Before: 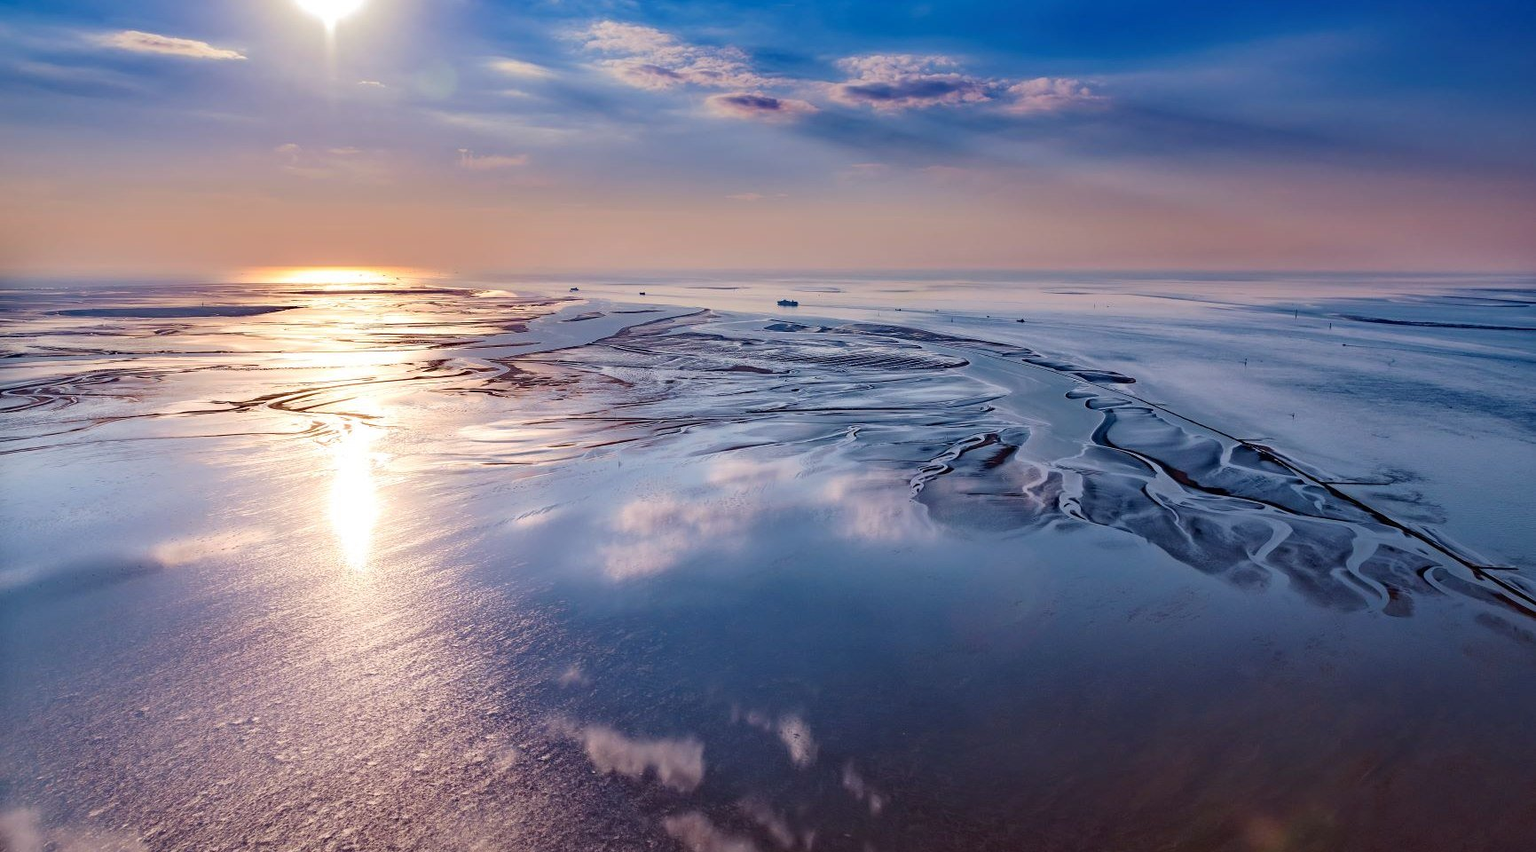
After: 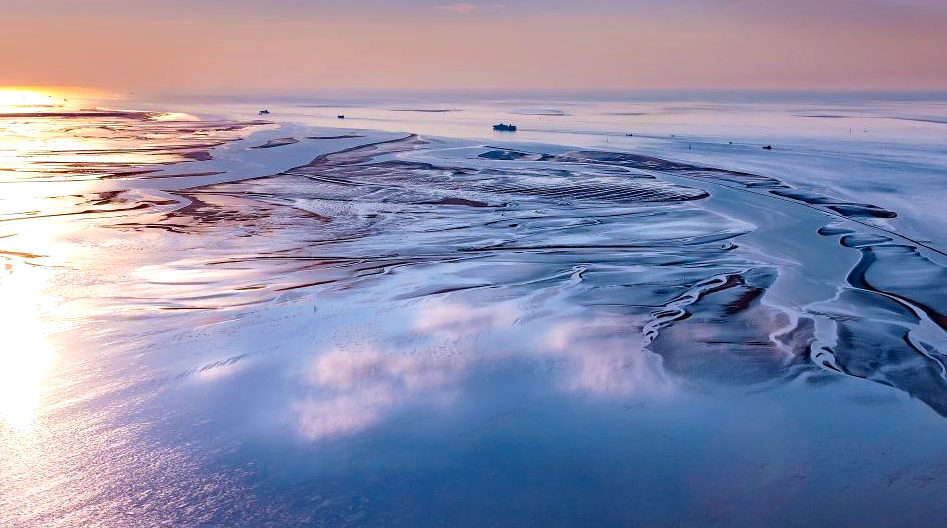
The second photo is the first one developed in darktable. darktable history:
color balance rgb: shadows lift › hue 85.09°, highlights gain › luminance 17.12%, highlights gain › chroma 2.922%, highlights gain › hue 259.3°, perceptual saturation grading › global saturation 30.898%, global vibrance 14.446%
crop and rotate: left 22.232%, top 22.305%, right 23.018%, bottom 22.689%
